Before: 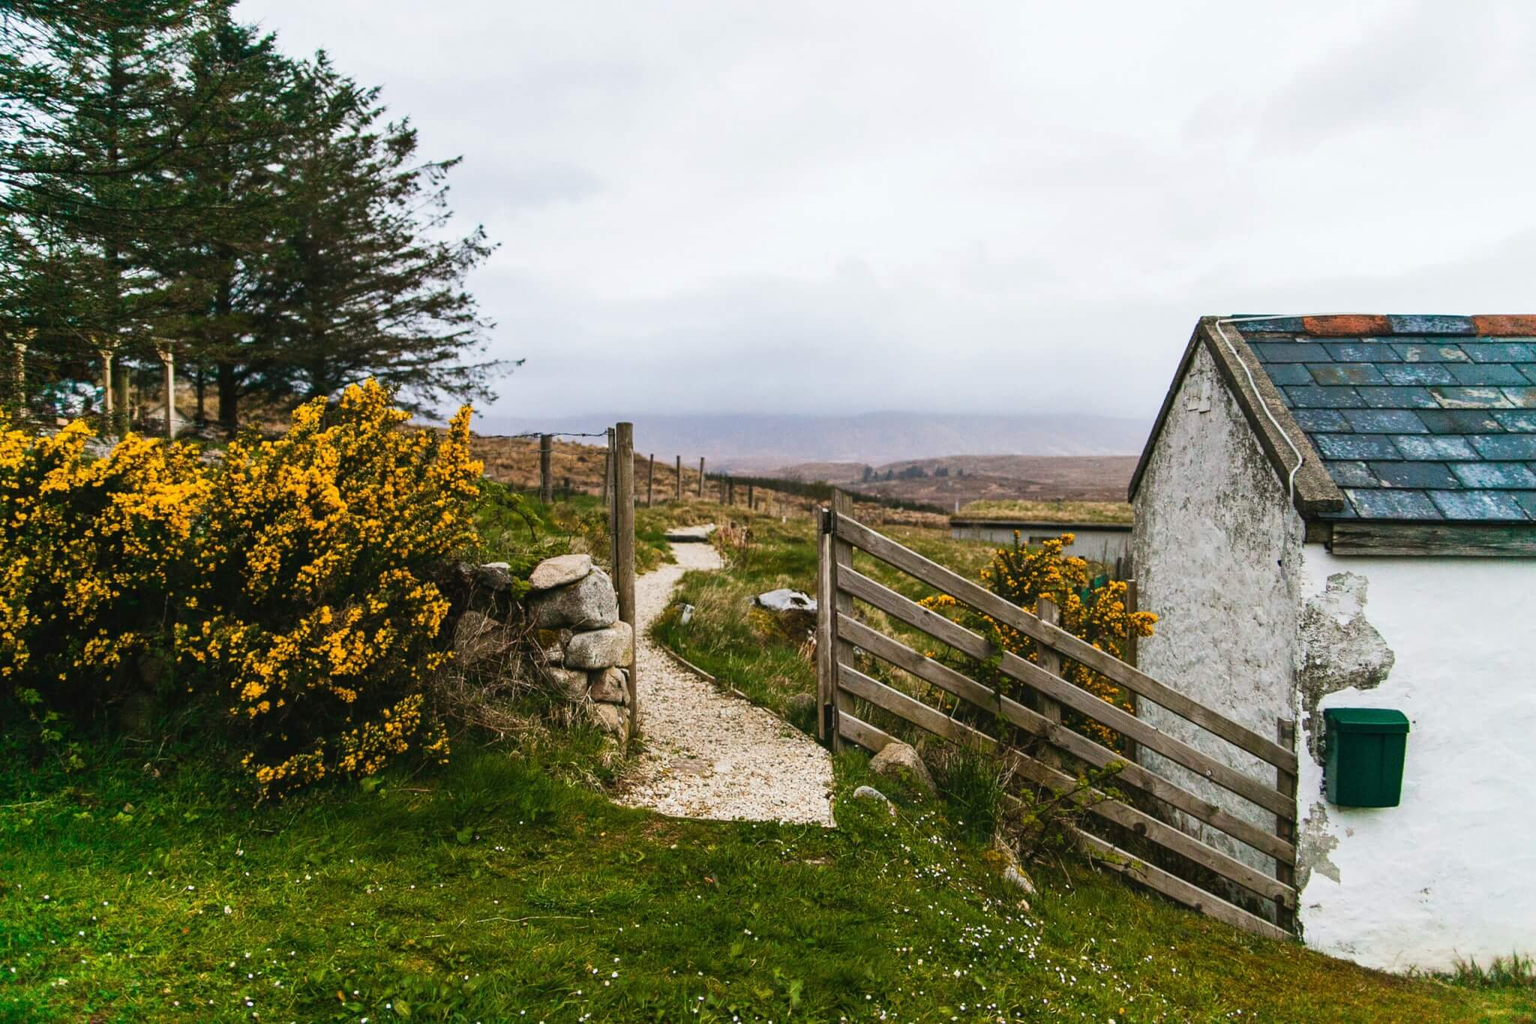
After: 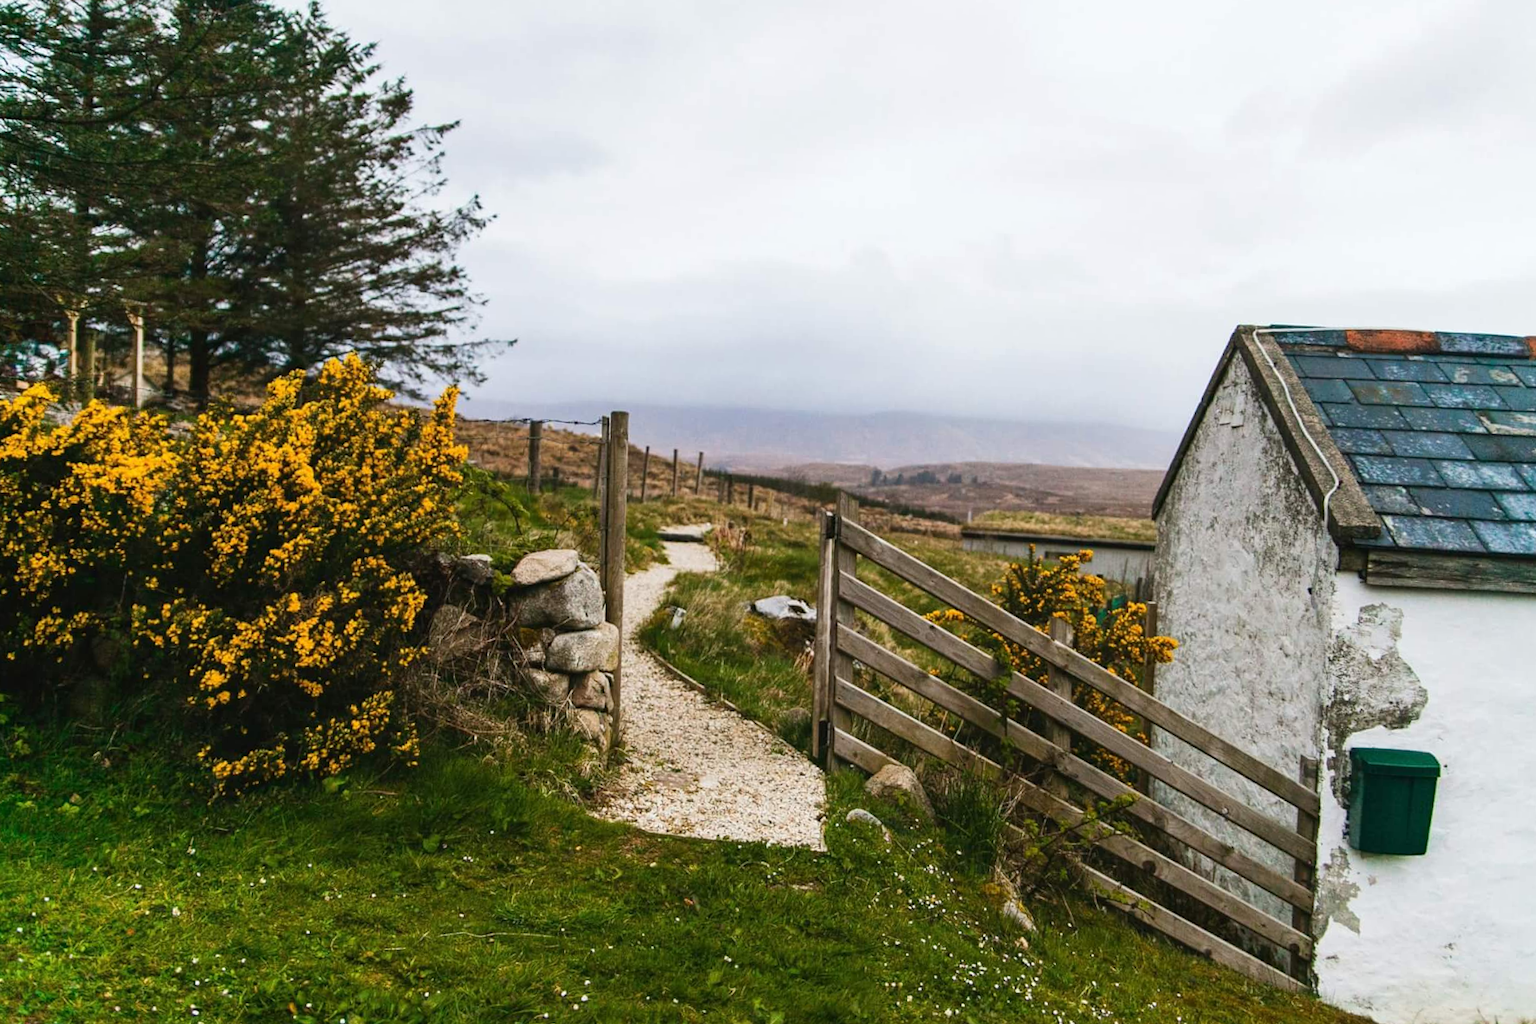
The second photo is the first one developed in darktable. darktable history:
crop and rotate: angle -2.46°
